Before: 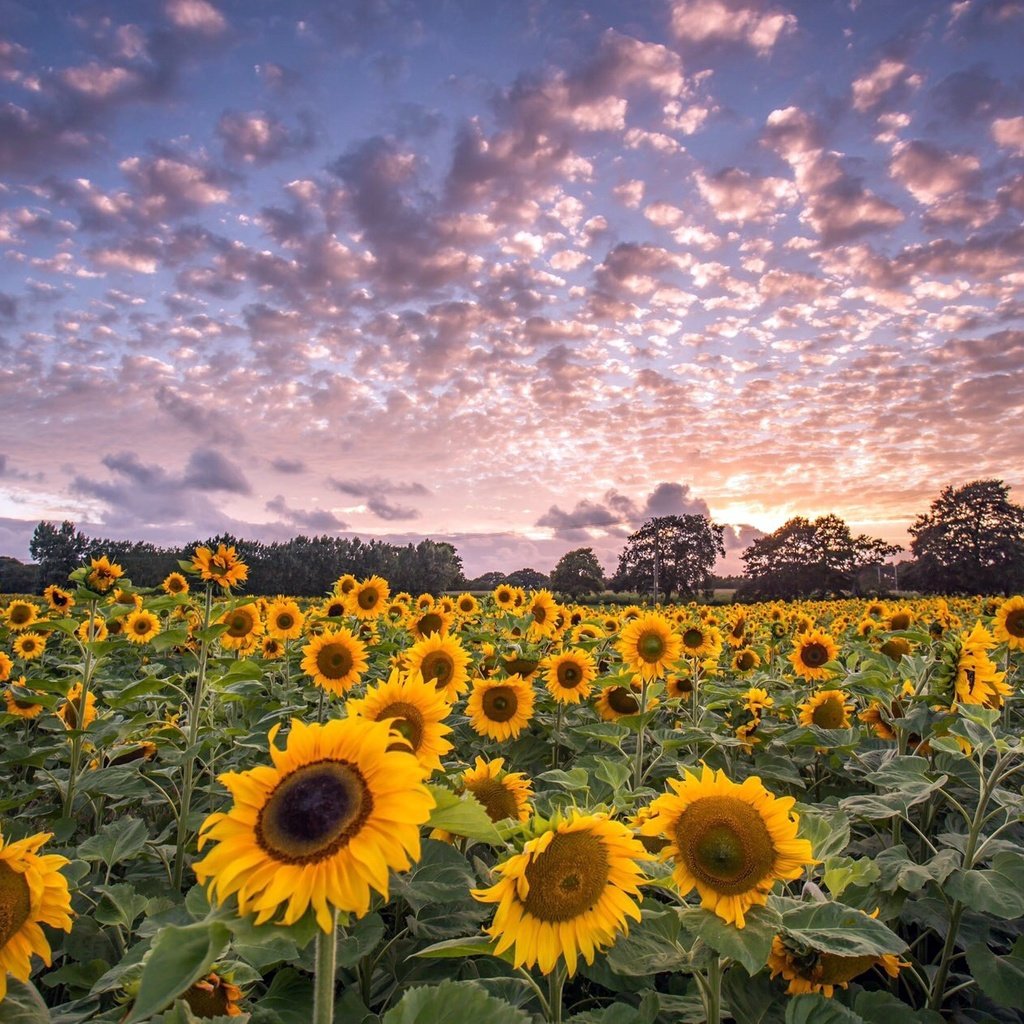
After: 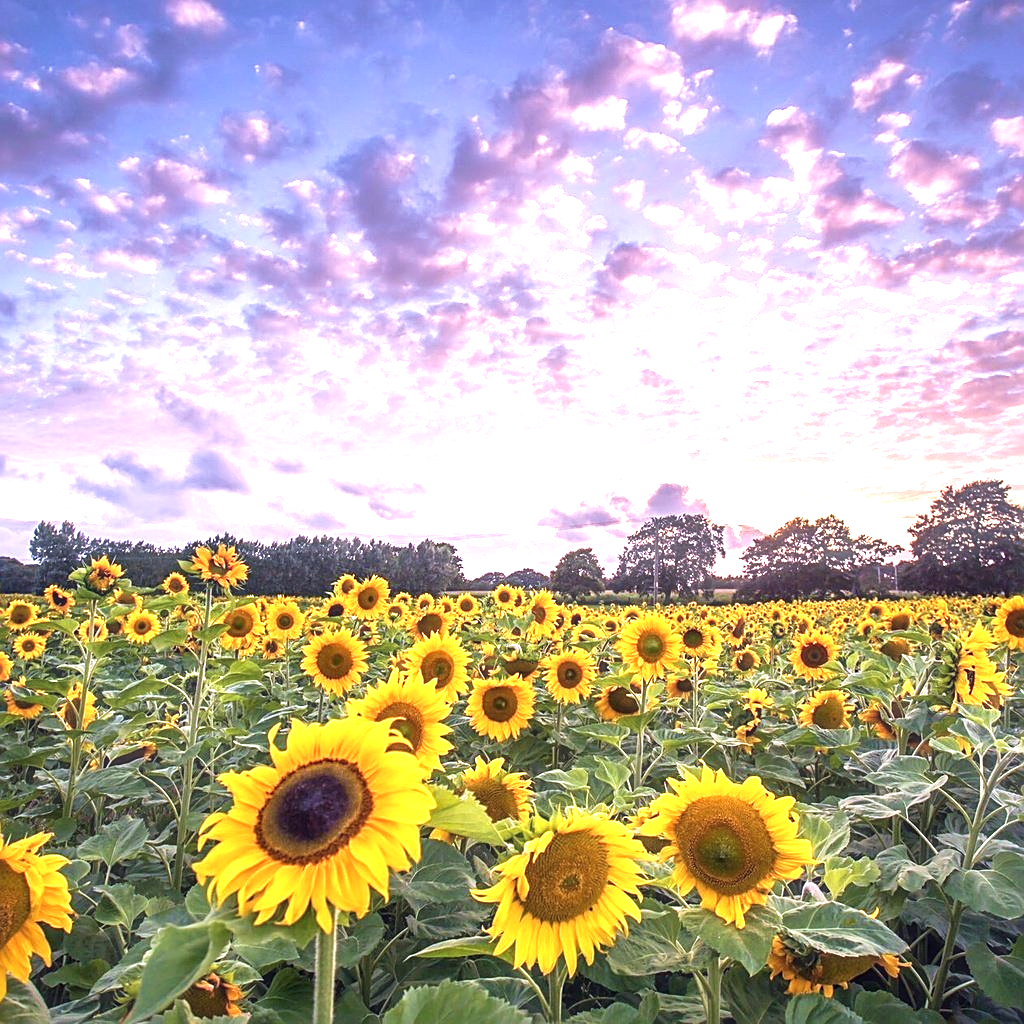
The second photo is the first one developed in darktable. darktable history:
white balance: red 0.967, blue 1.119, emerald 0.756
sharpen: on, module defaults
velvia: on, module defaults
haze removal: strength -0.1, adaptive false
exposure: black level correction 0, exposure 1.173 EV, compensate exposure bias true, compensate highlight preservation false
